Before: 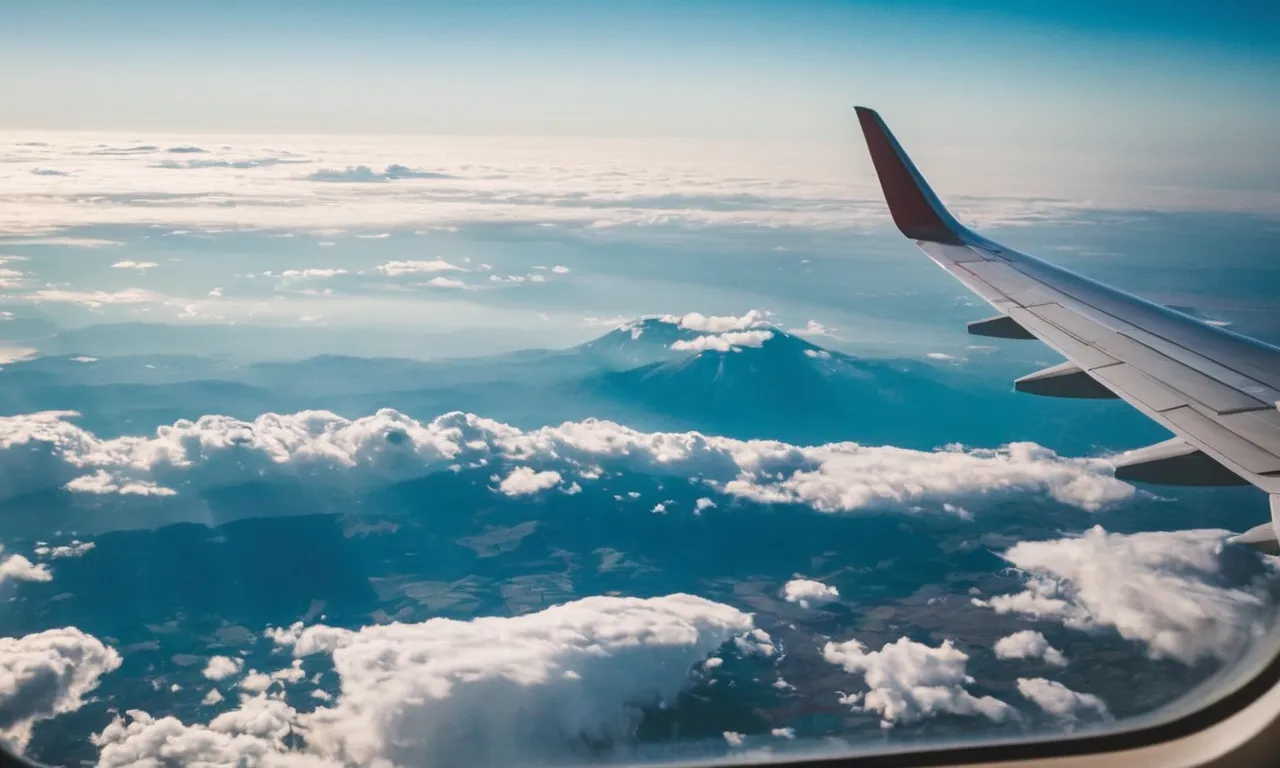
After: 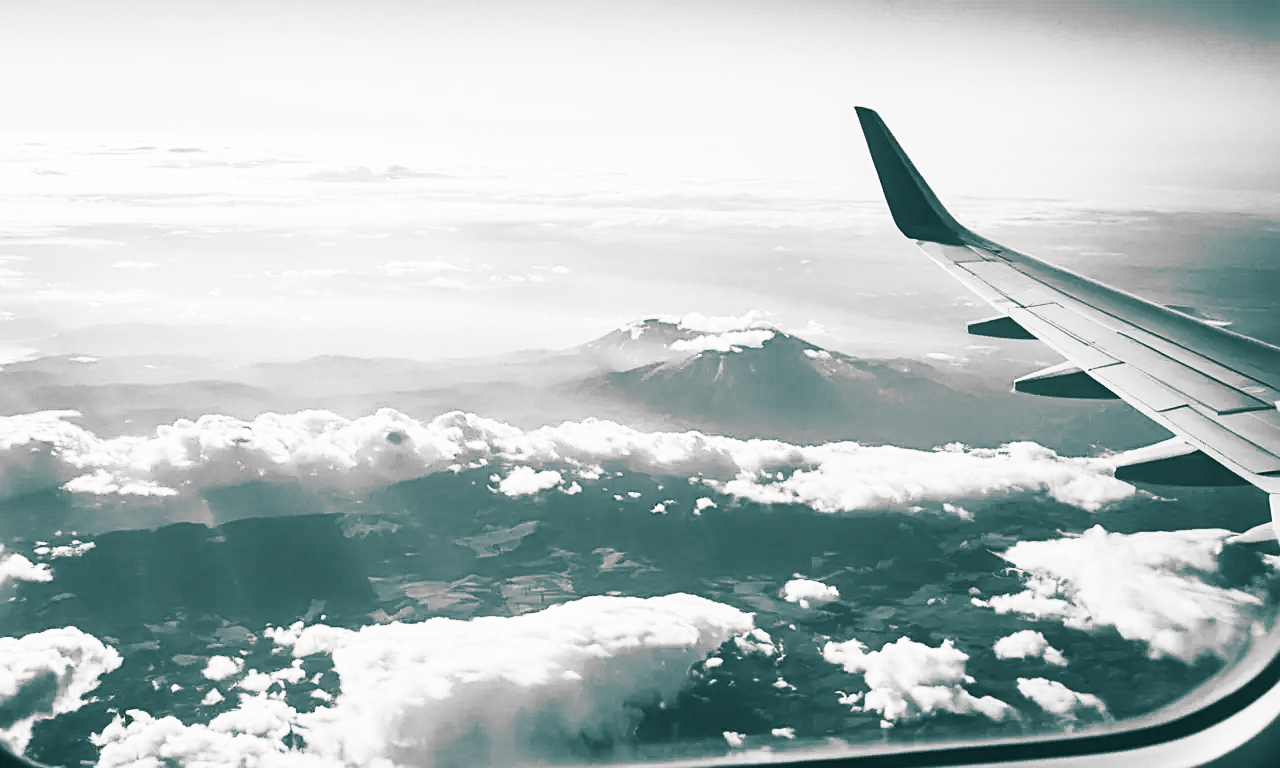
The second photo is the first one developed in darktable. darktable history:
sharpen: on, module defaults
contrast brightness saturation: contrast 0.53, brightness 0.47, saturation -1
split-toning: shadows › hue 183.6°, shadows › saturation 0.52, highlights › hue 0°, highlights › saturation 0
monochrome: on, module defaults
